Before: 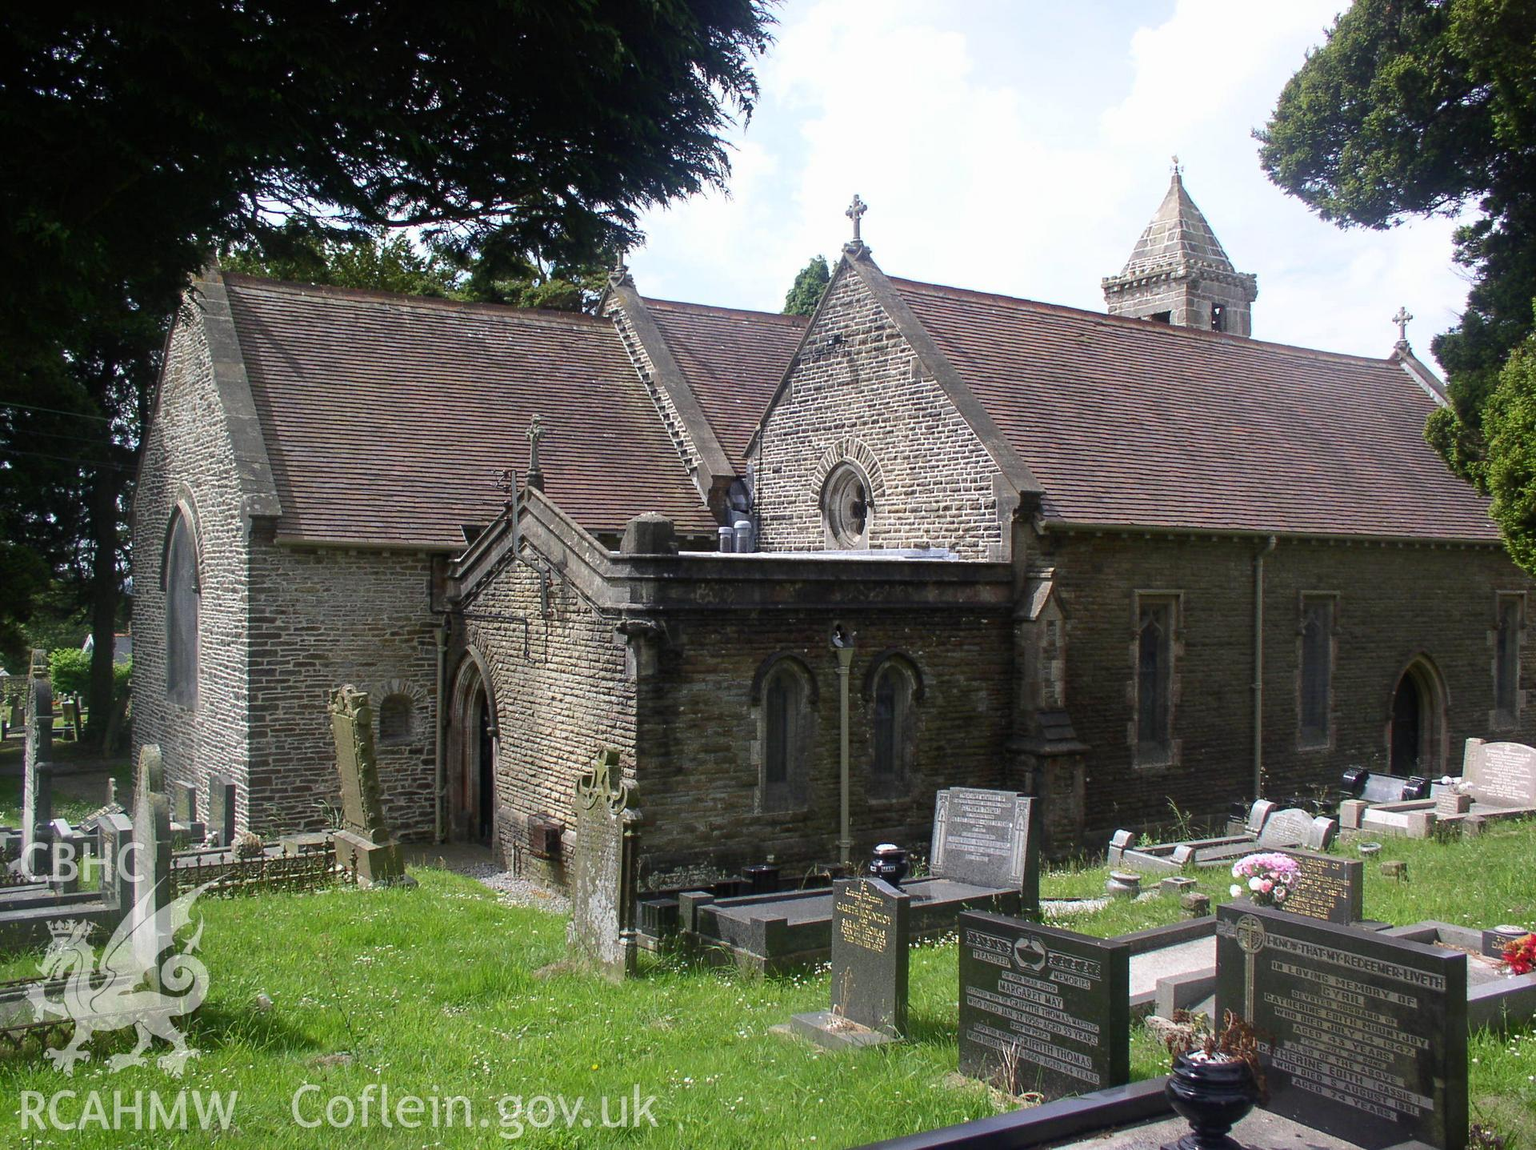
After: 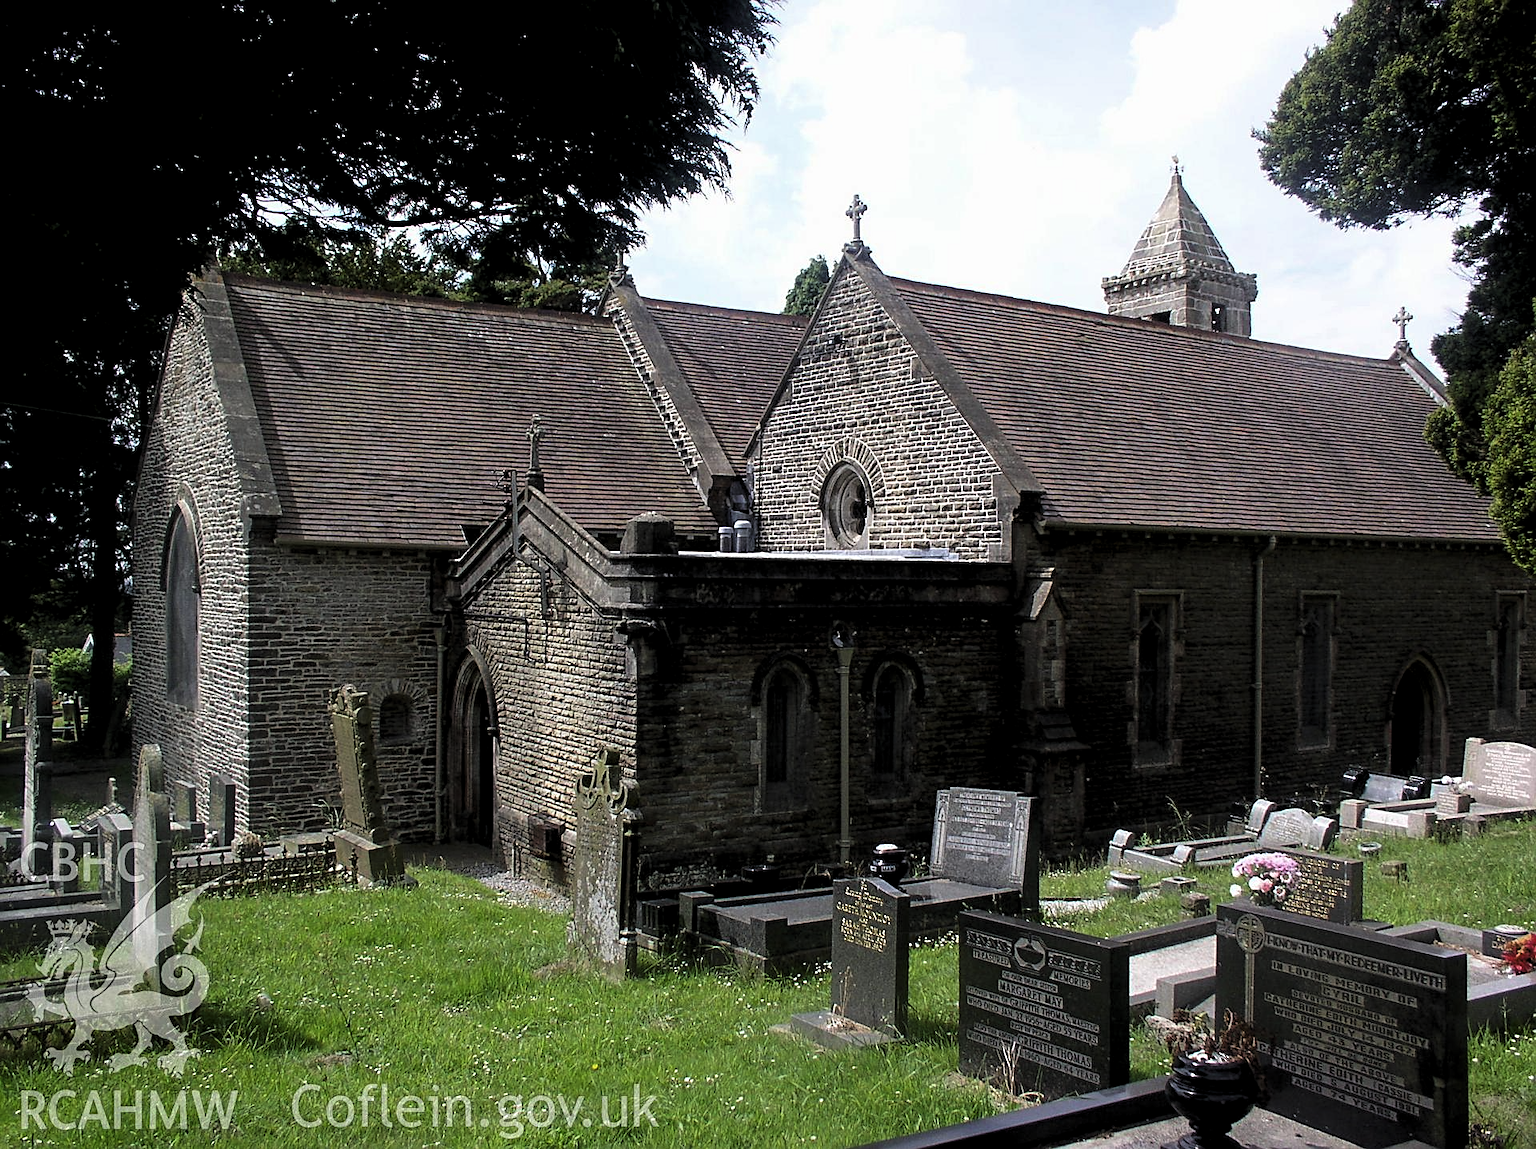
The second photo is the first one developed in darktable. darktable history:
levels: levels [0.116, 0.574, 1]
sharpen: on, module defaults
